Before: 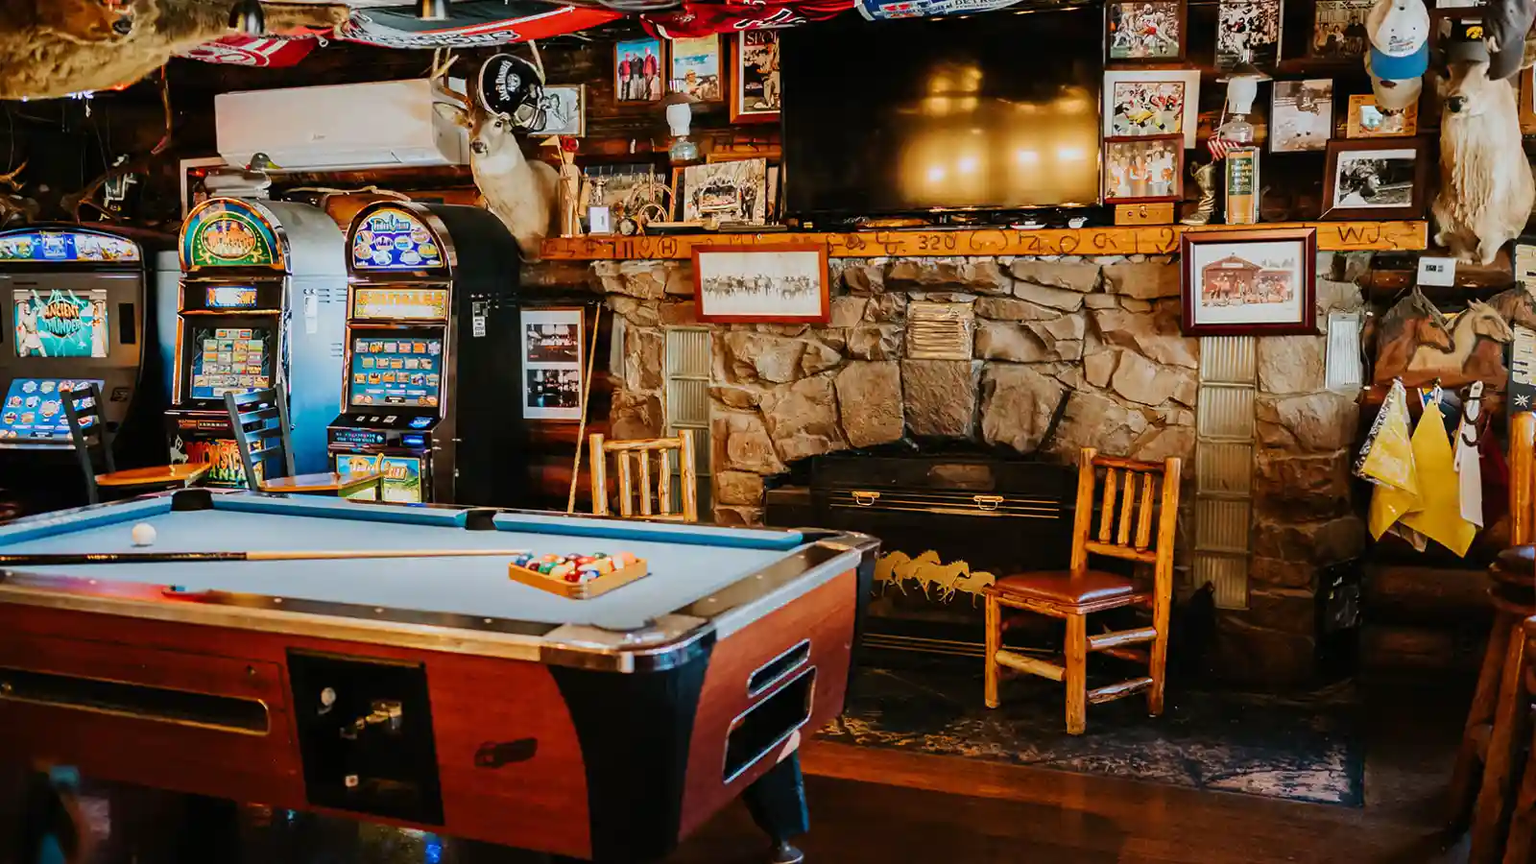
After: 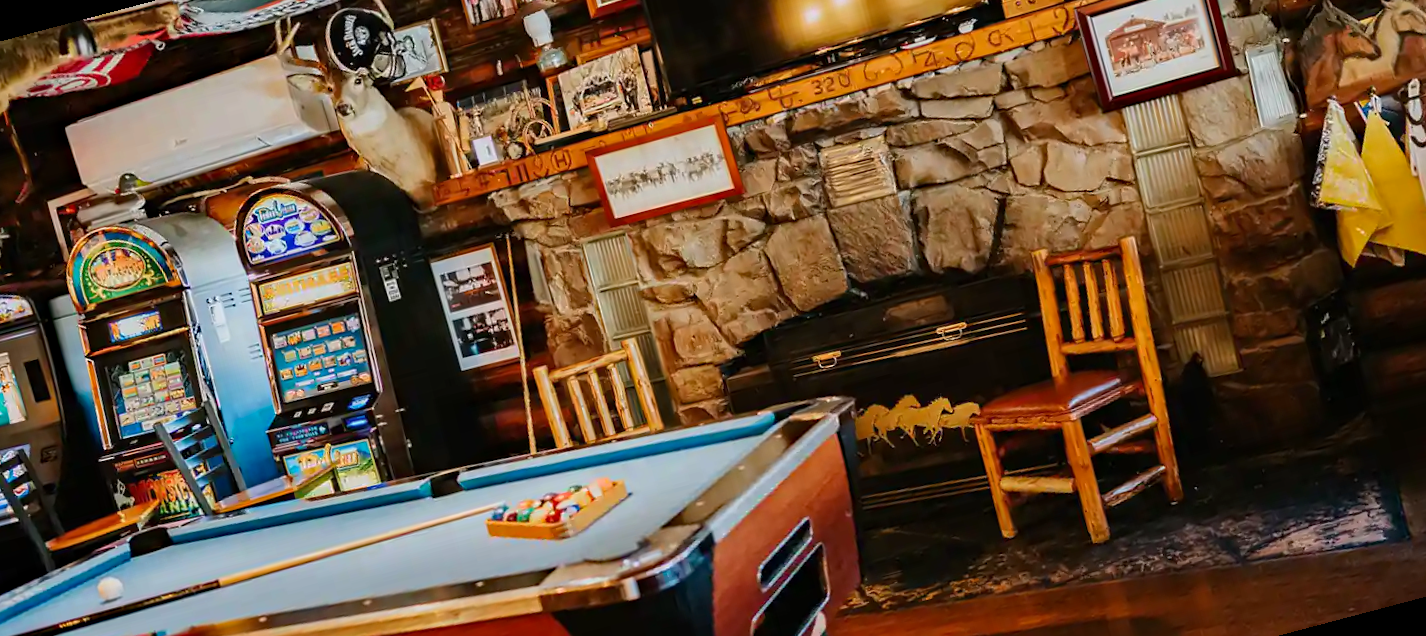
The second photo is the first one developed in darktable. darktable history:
haze removal: compatibility mode true, adaptive false
rotate and perspective: rotation -14.8°, crop left 0.1, crop right 0.903, crop top 0.25, crop bottom 0.748
